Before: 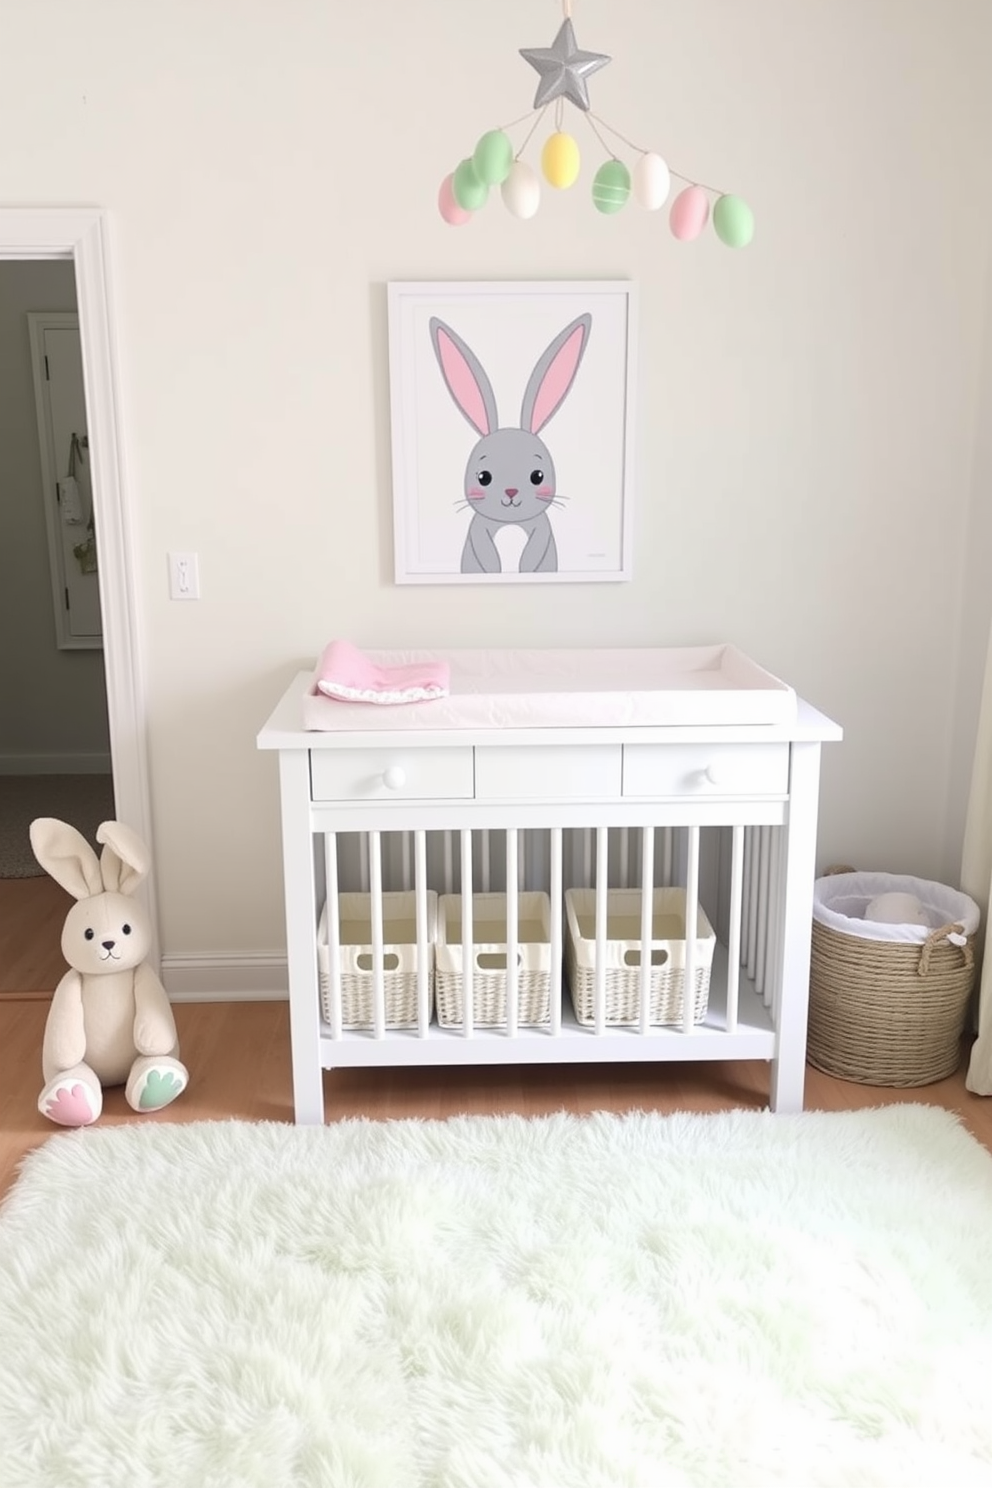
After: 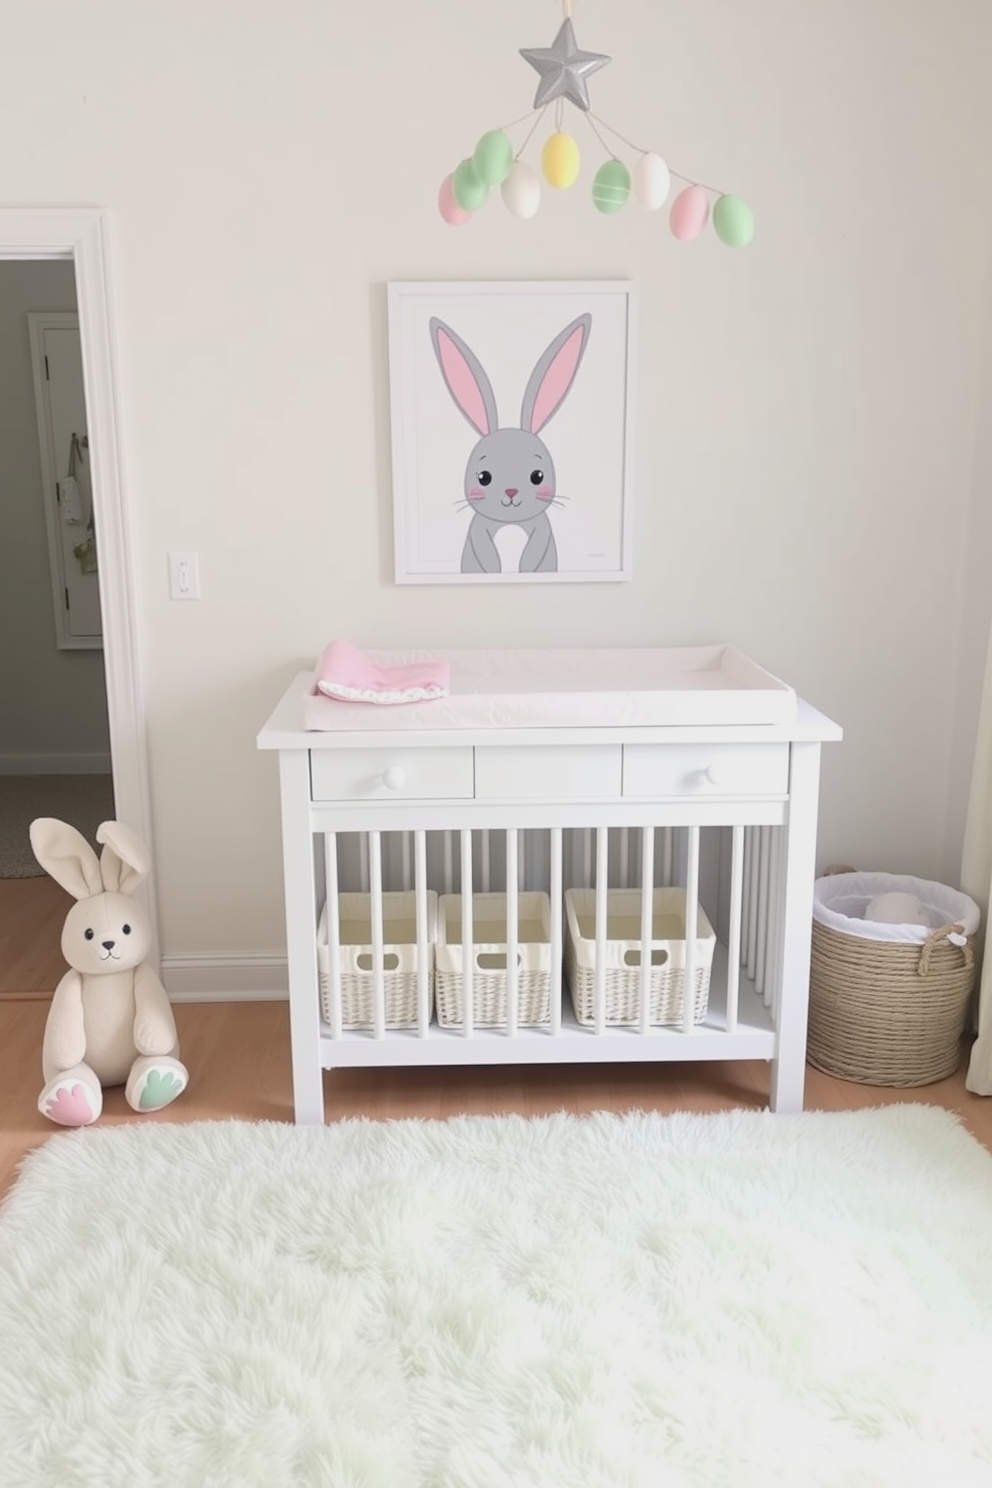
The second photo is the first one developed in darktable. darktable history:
contrast brightness saturation: contrast -0.141, brightness 0.042, saturation -0.134
exposure: black level correction 0.005, exposure 0.005 EV, compensate highlight preservation false
